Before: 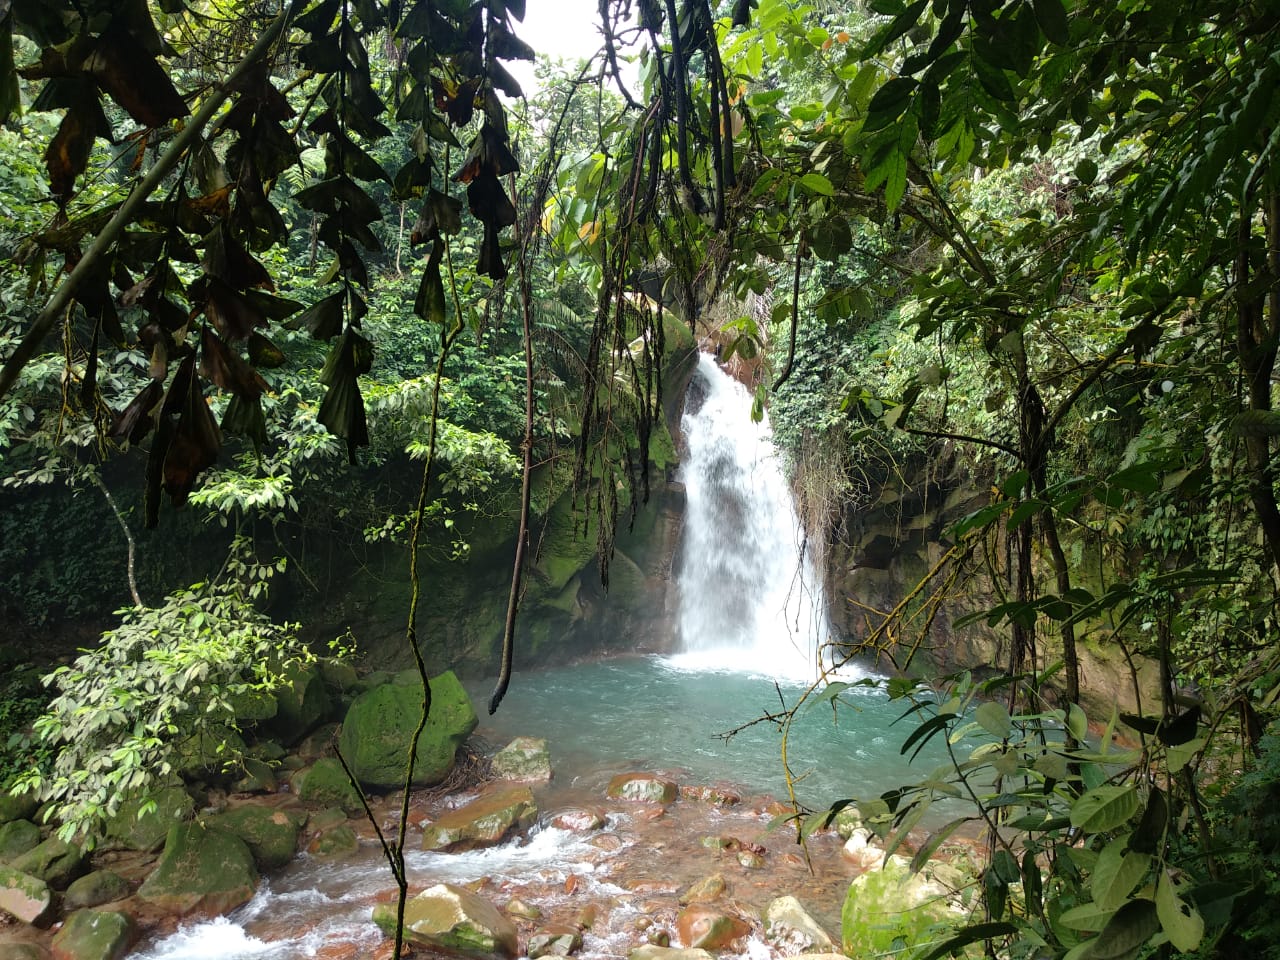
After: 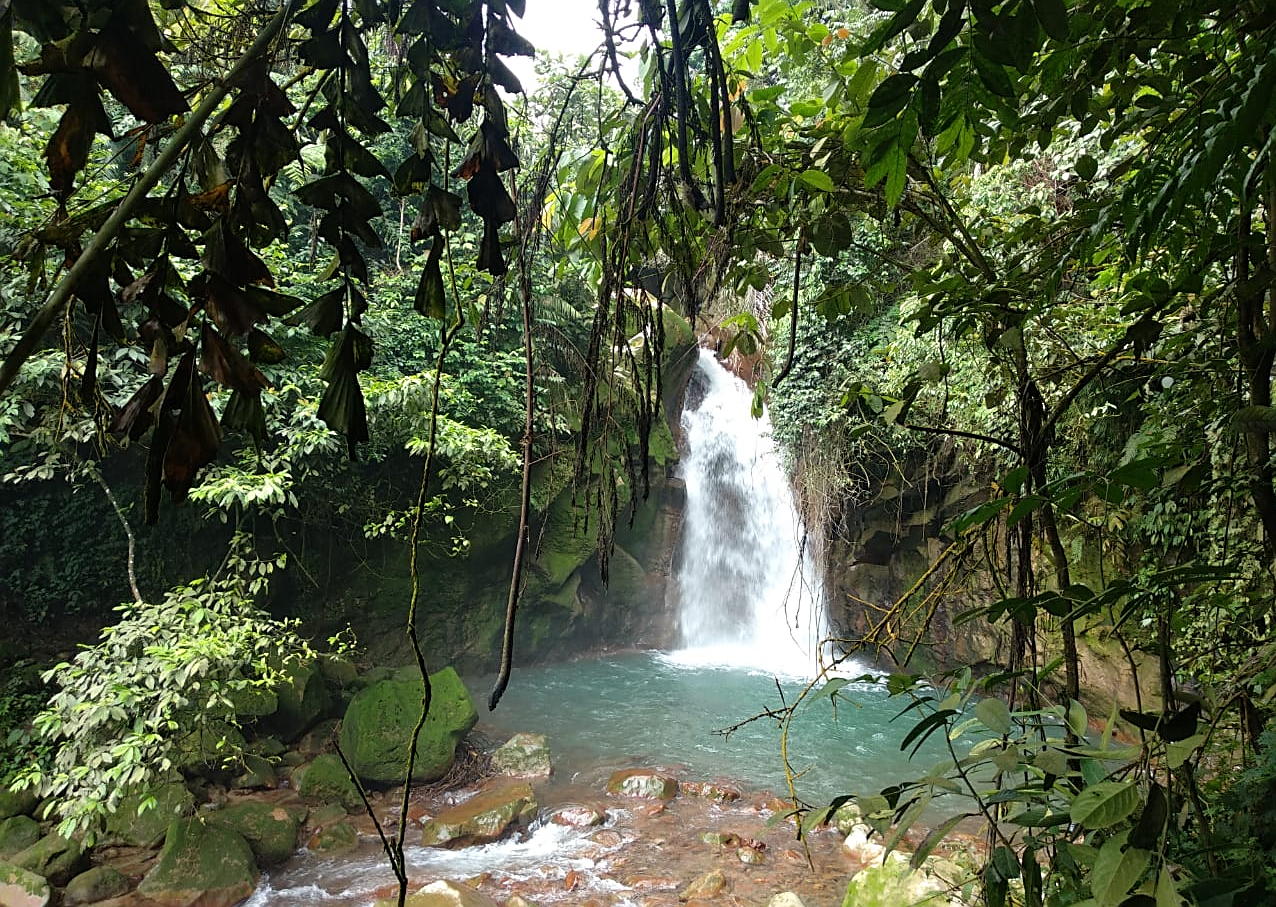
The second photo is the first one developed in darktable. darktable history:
sharpen: amount 0.478
crop: top 0.448%, right 0.264%, bottom 5.045%
white balance: emerald 1
